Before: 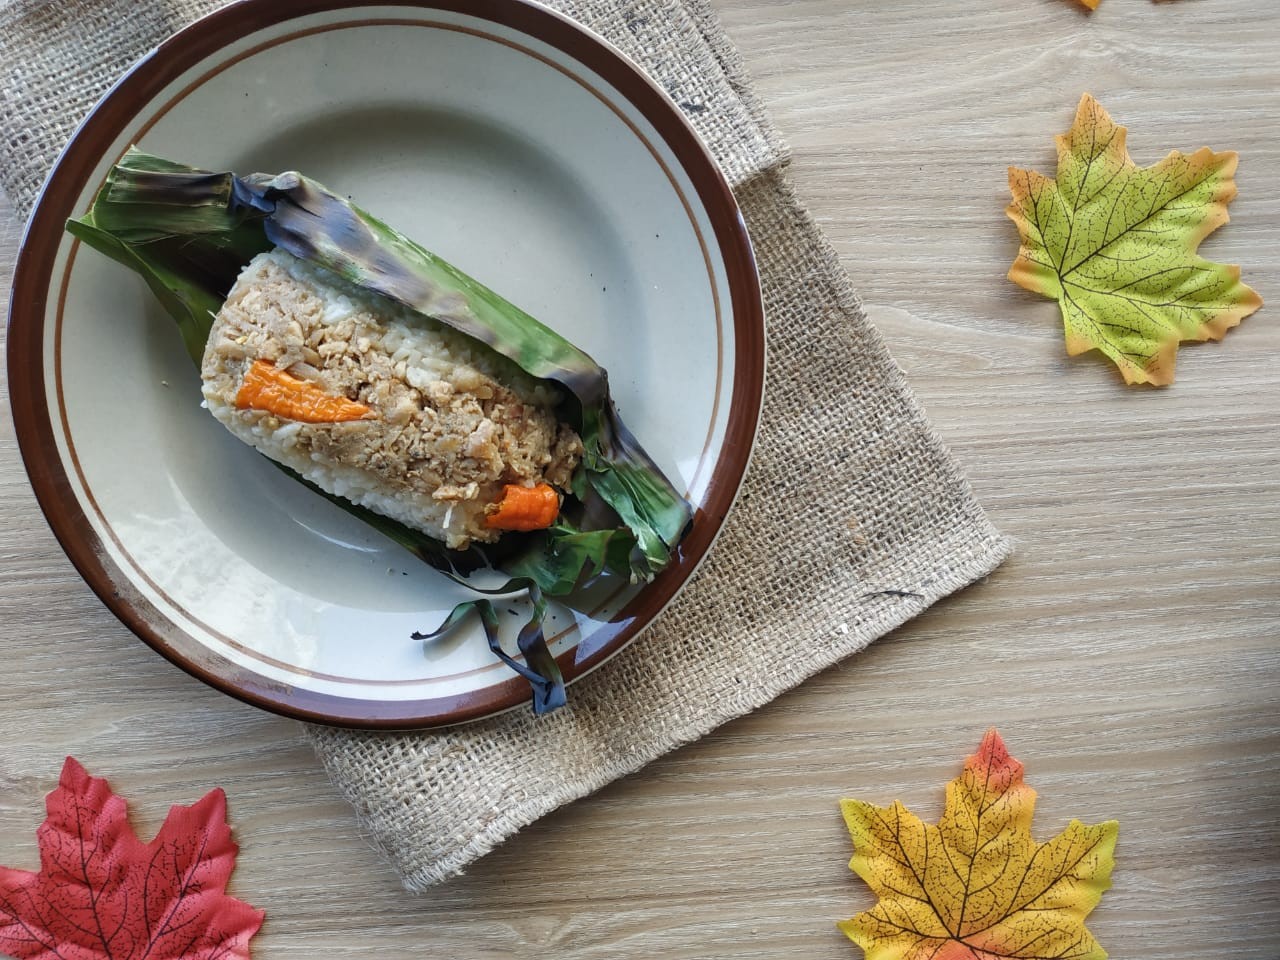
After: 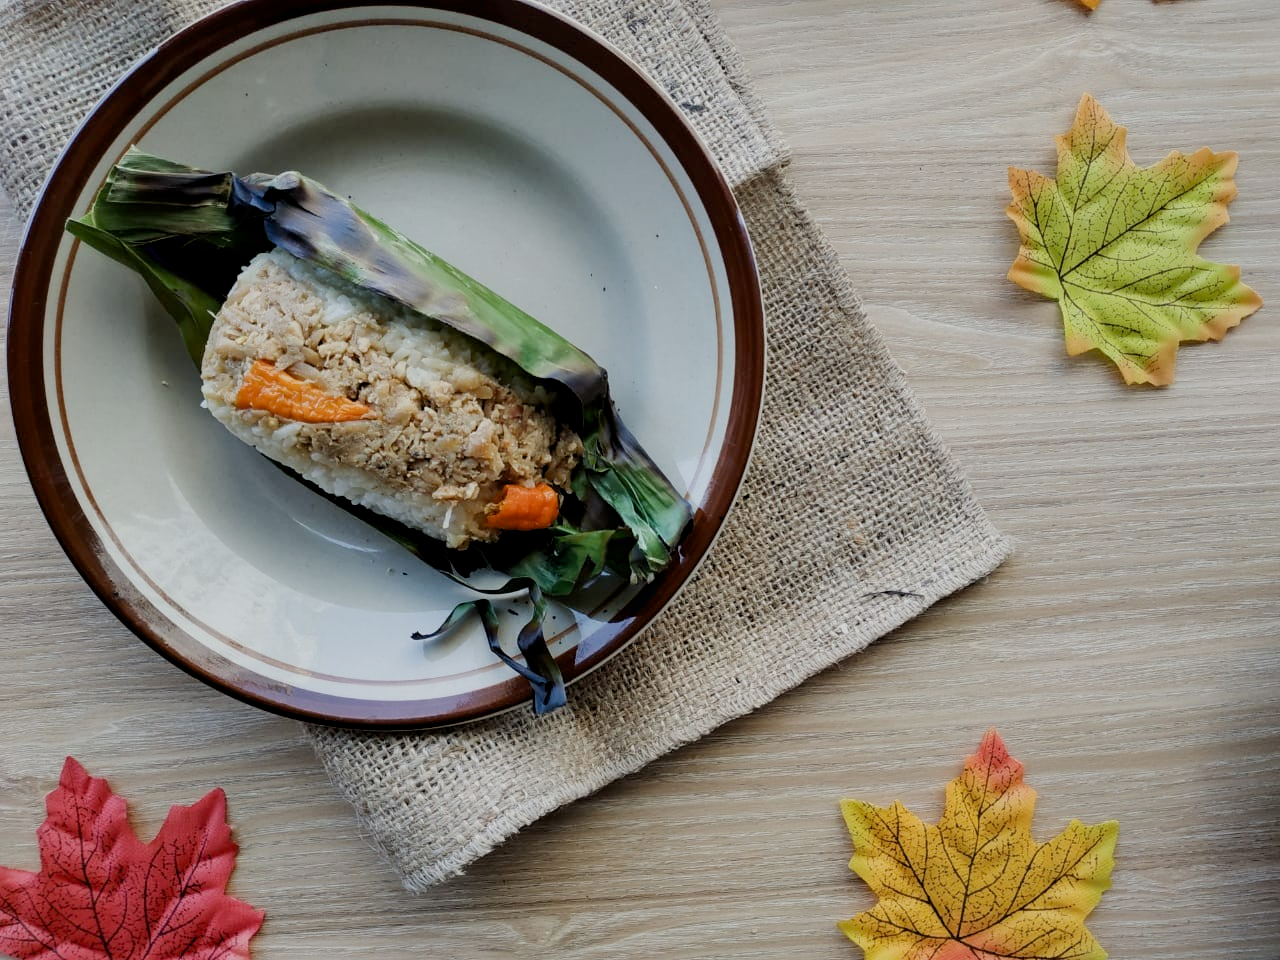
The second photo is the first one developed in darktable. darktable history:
filmic rgb: black relative exposure -7.65 EV, white relative exposure 4.56 EV, hardness 3.61
exposure: black level correction 0.009, compensate highlight preservation false
